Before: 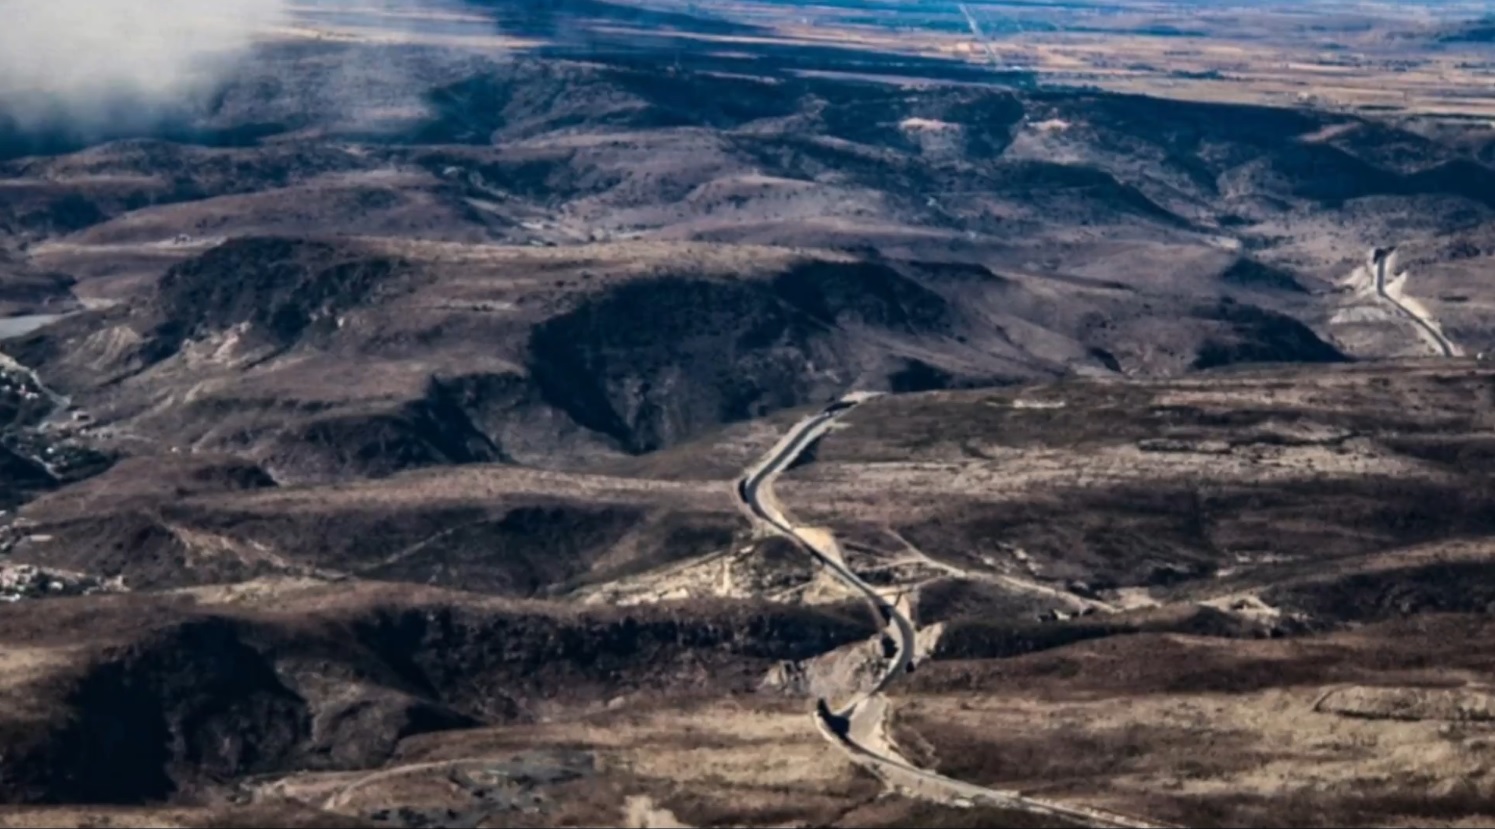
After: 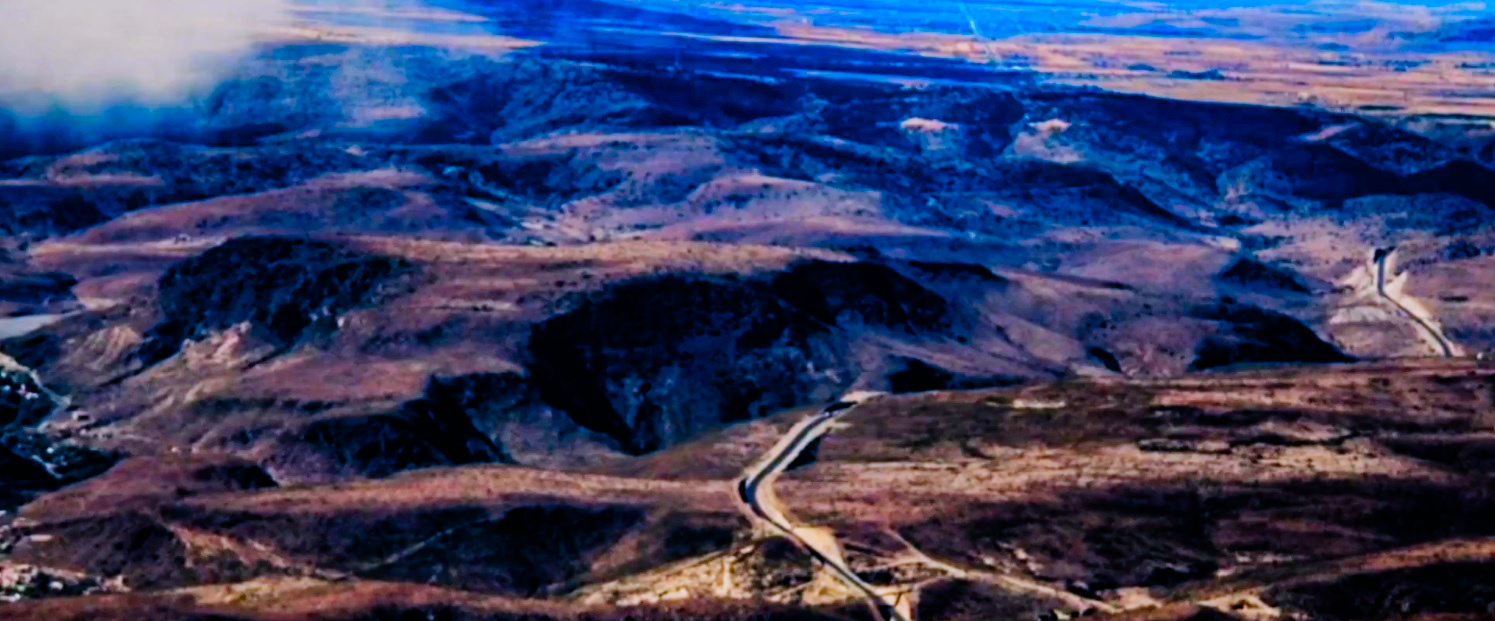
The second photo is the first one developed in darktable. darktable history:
crop: bottom 24.991%
filmic rgb: black relative exposure -7.5 EV, white relative exposure 5 EV, hardness 3.32, contrast 1.297, preserve chrominance no, color science v4 (2020), type of noise poissonian
color correction: highlights a* 1.68, highlights b* -1.86, saturation 2.45
